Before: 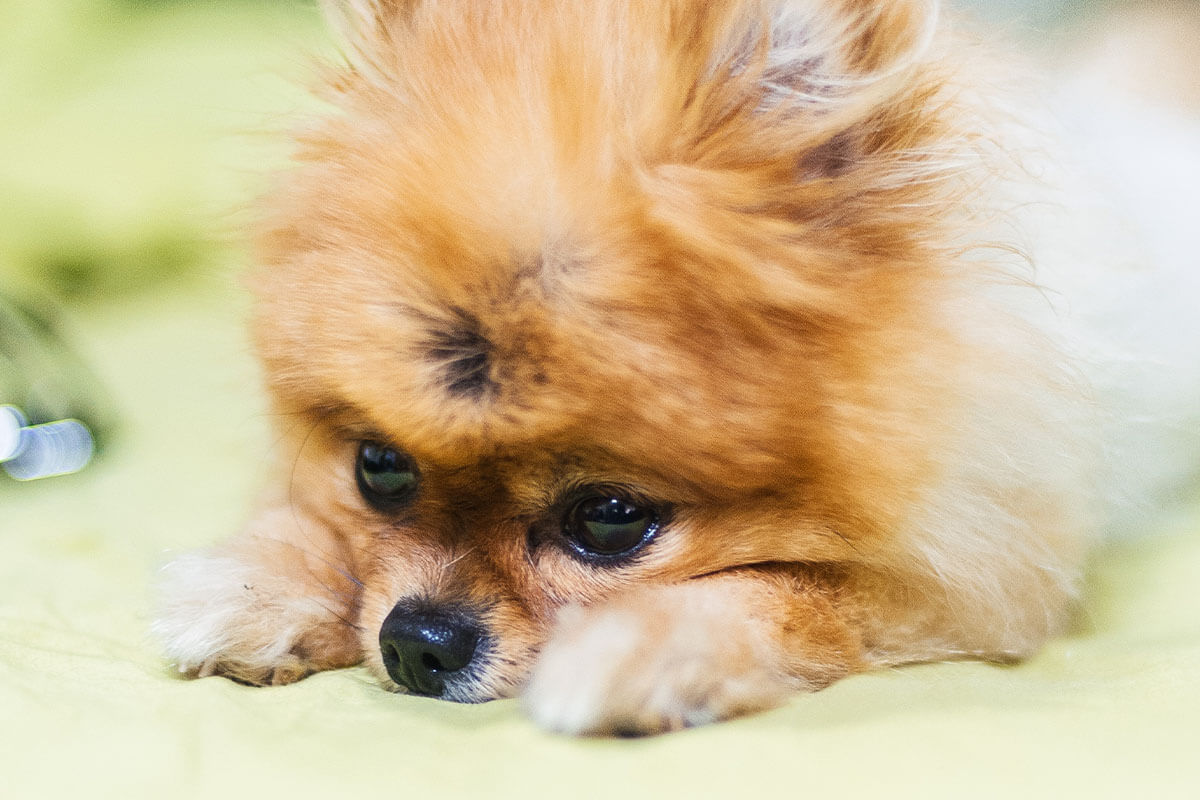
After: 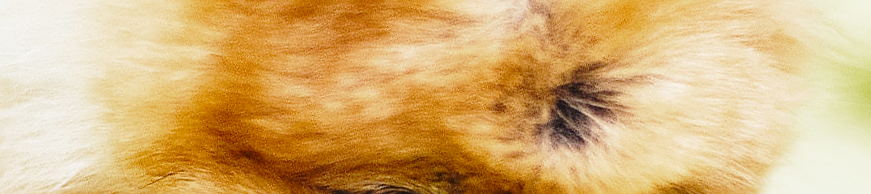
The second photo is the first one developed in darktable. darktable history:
crop and rotate: angle 16.12°, top 30.835%, bottom 35.653%
color zones: curves: ch0 [(0, 0.444) (0.143, 0.442) (0.286, 0.441) (0.429, 0.441) (0.571, 0.441) (0.714, 0.441) (0.857, 0.442) (1, 0.444)]
sharpen: on, module defaults
base curve: curves: ch0 [(0, 0) (0.028, 0.03) (0.121, 0.232) (0.46, 0.748) (0.859, 0.968) (1, 1)], preserve colors none
